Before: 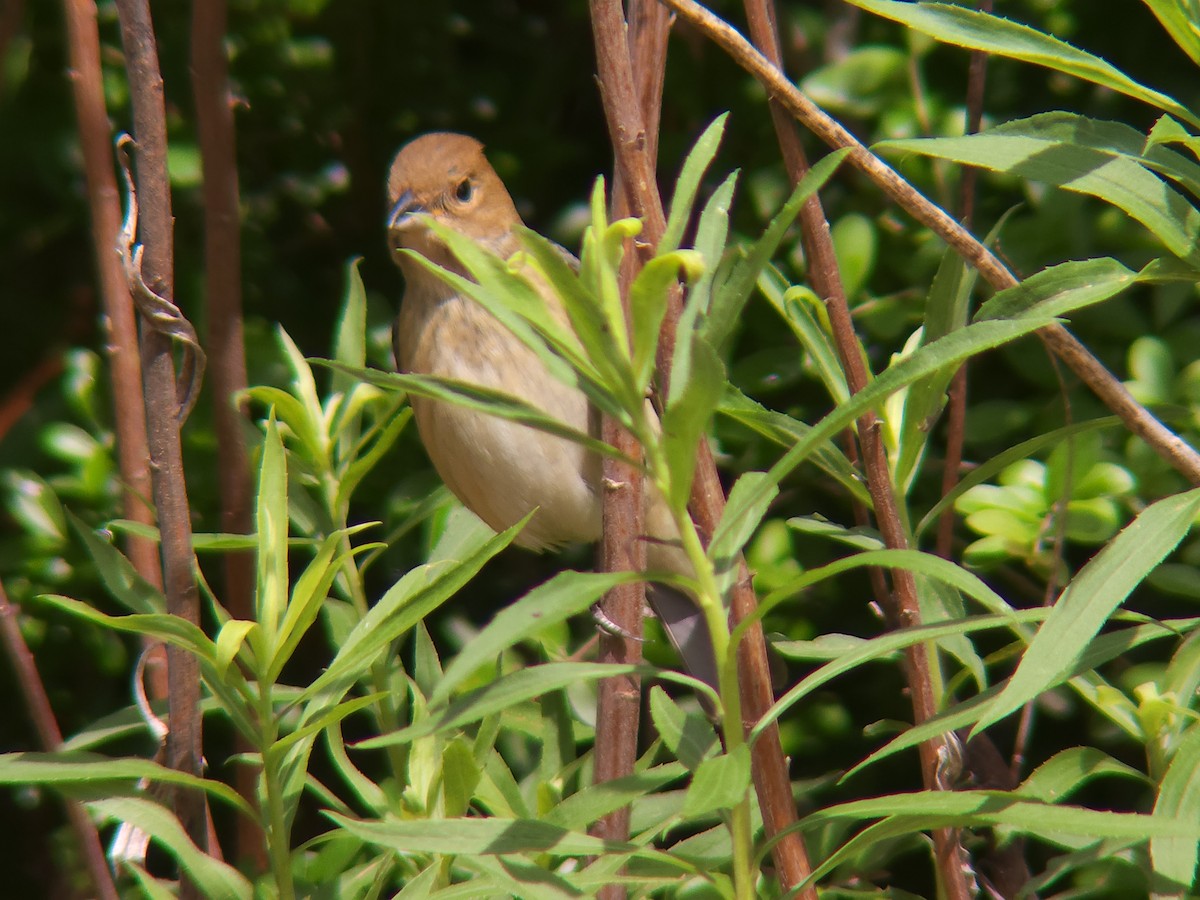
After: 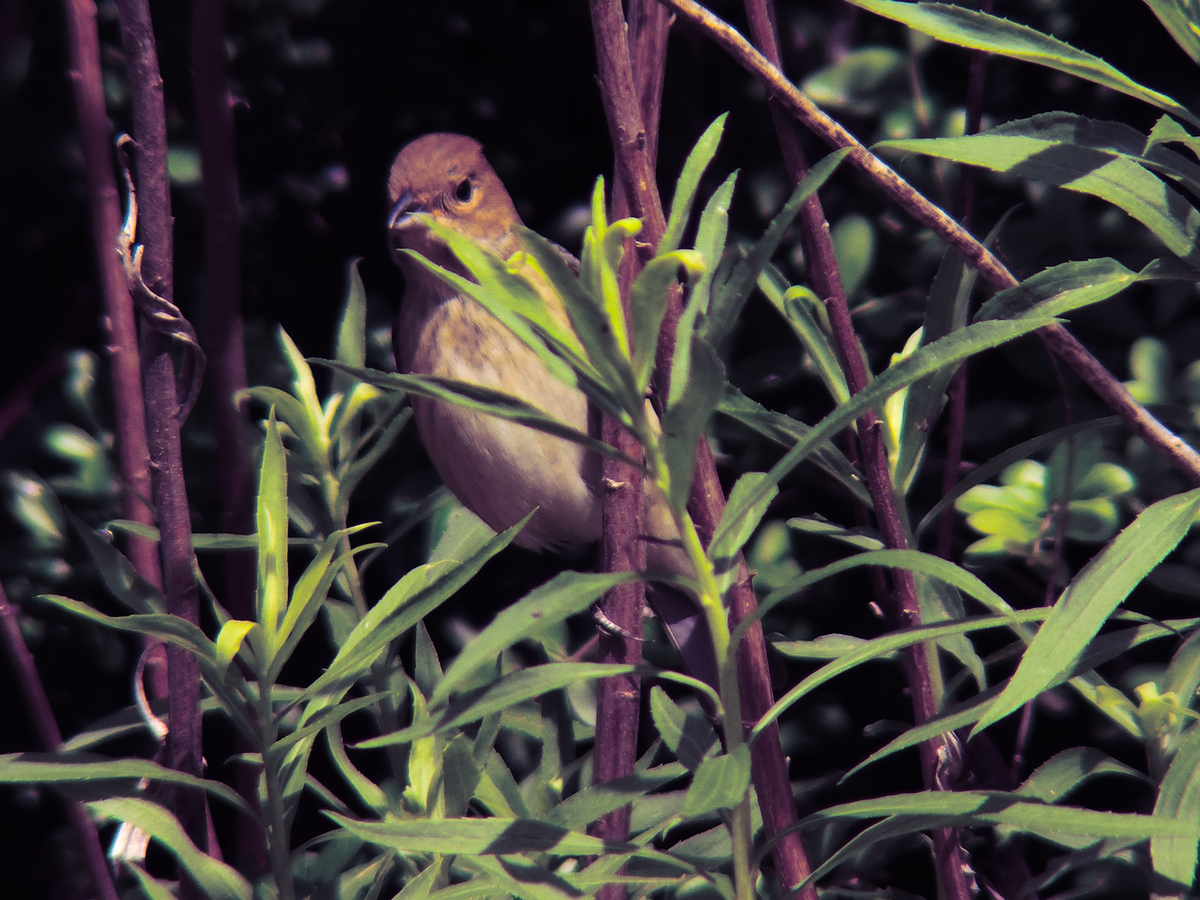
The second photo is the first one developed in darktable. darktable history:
split-toning: shadows › hue 255.6°, shadows › saturation 0.66, highlights › hue 43.2°, highlights › saturation 0.68, balance -50.1
tone curve: curves: ch0 [(0, 0) (0.003, 0.006) (0.011, 0.007) (0.025, 0.01) (0.044, 0.015) (0.069, 0.023) (0.1, 0.031) (0.136, 0.045) (0.177, 0.066) (0.224, 0.098) (0.277, 0.139) (0.335, 0.194) (0.399, 0.254) (0.468, 0.346) (0.543, 0.45) (0.623, 0.56) (0.709, 0.667) (0.801, 0.78) (0.898, 0.891) (1, 1)], preserve colors none
